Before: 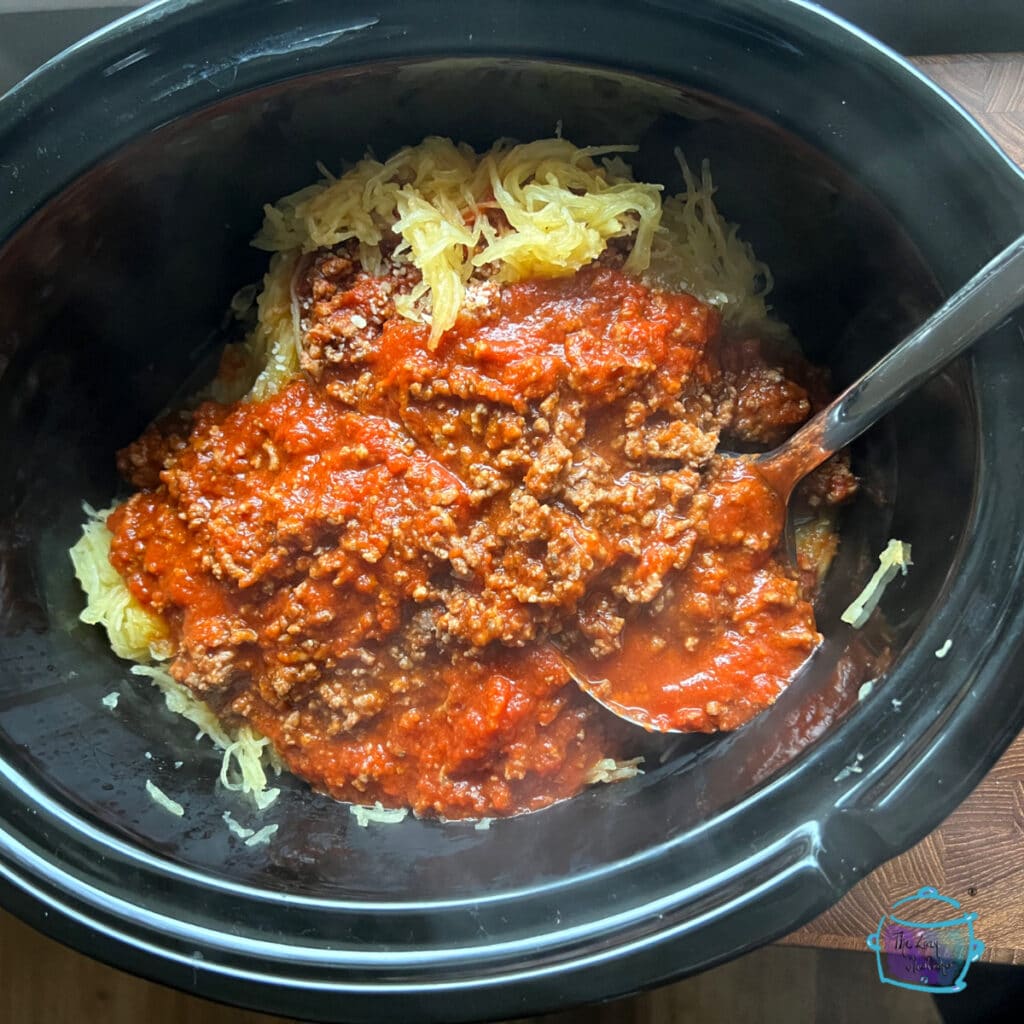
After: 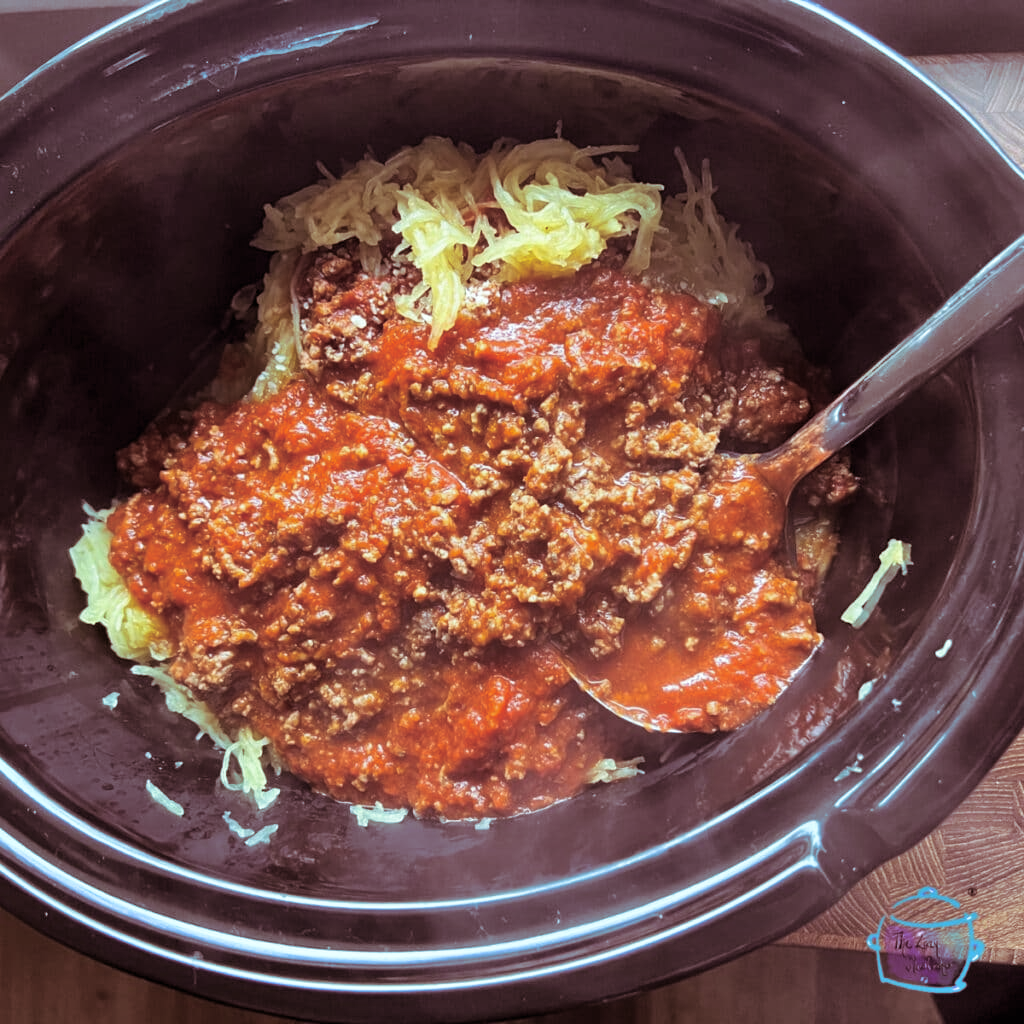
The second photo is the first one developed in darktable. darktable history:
white balance: red 0.954, blue 1.079
shadows and highlights: soften with gaussian
split-toning: on, module defaults
